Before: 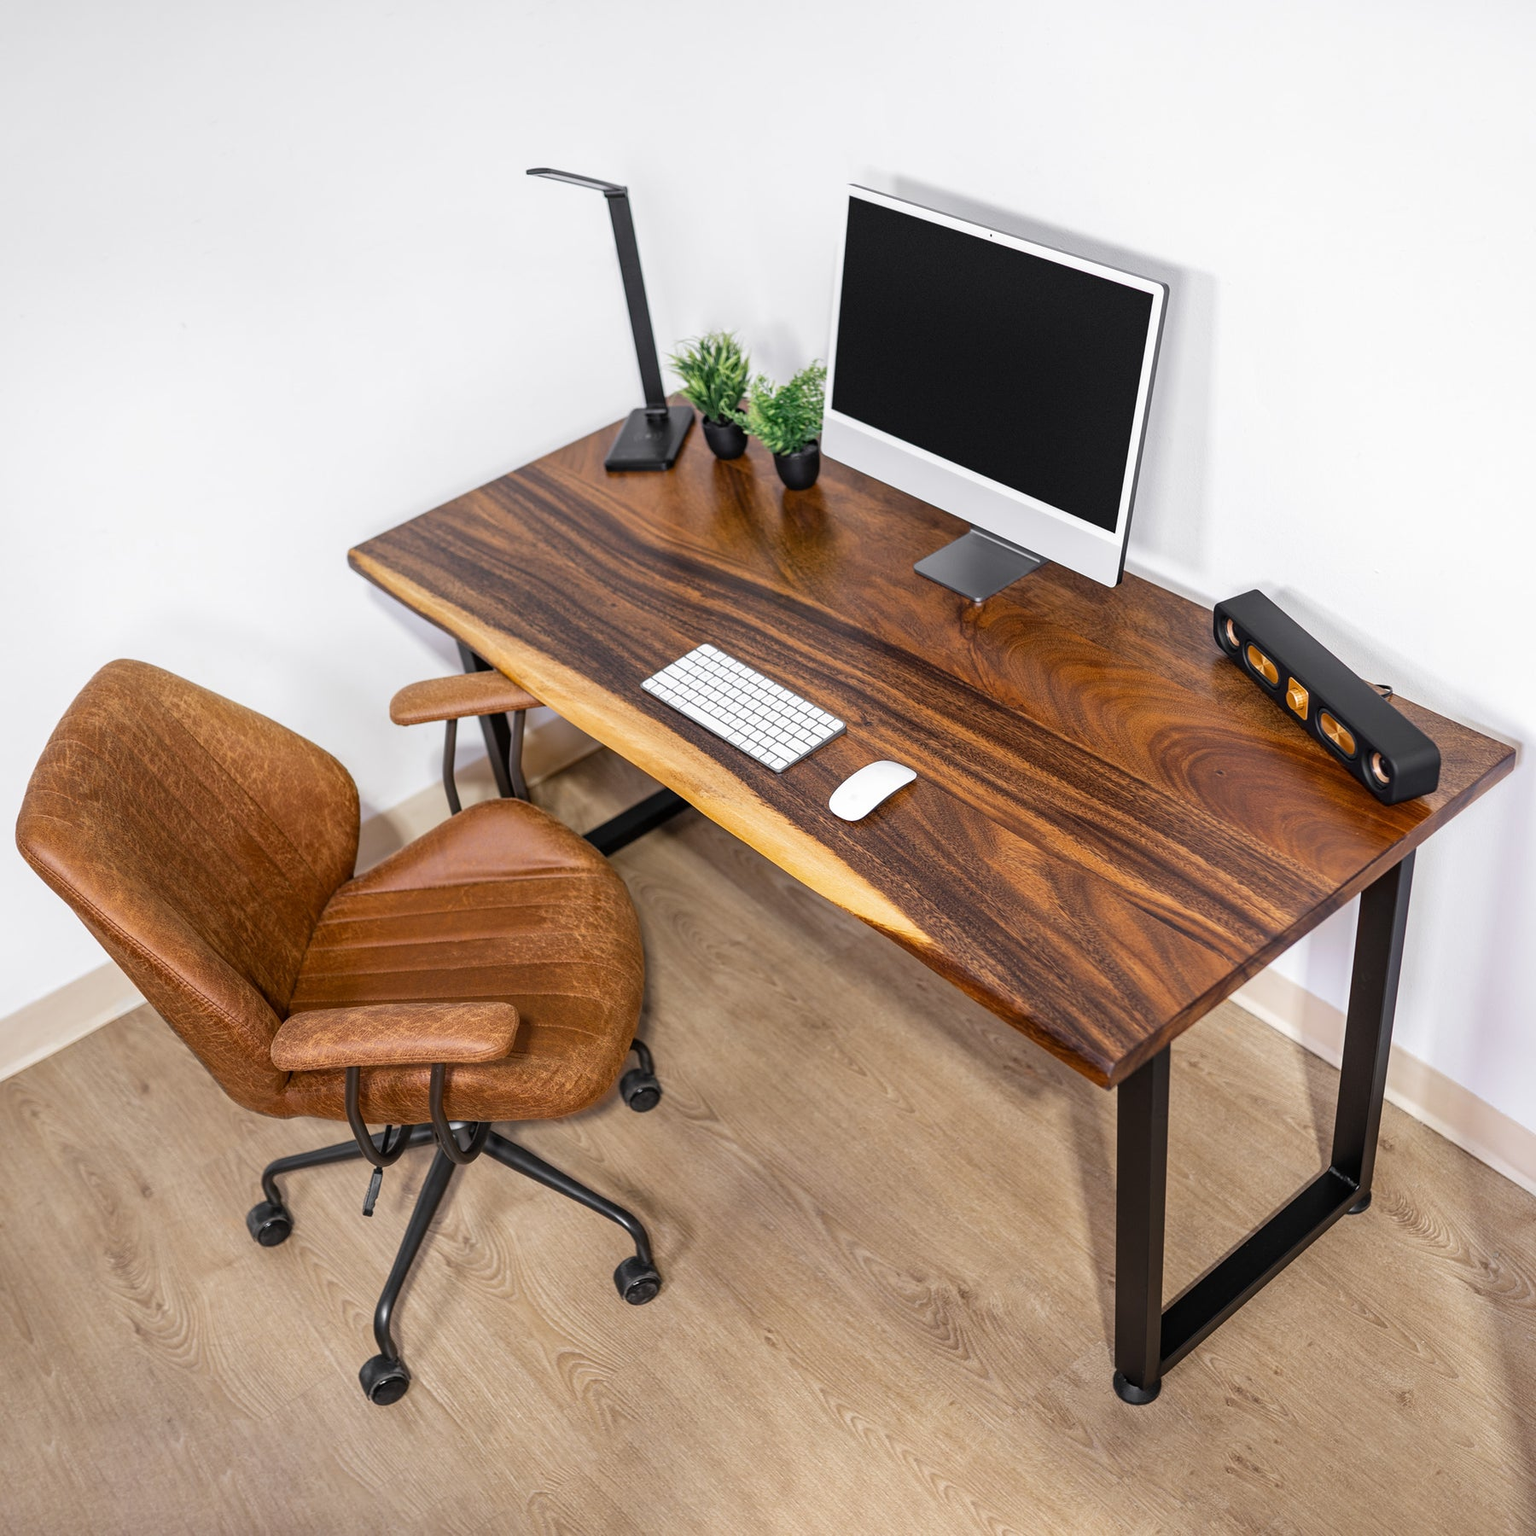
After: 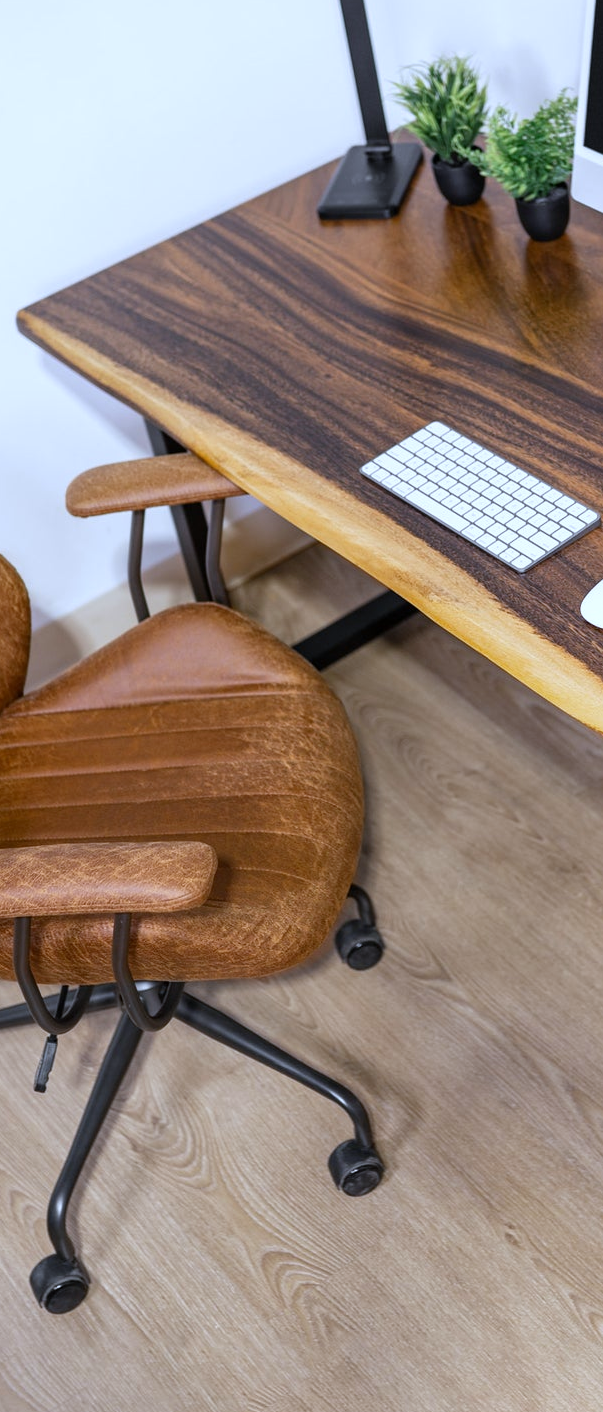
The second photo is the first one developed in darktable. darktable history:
white balance: red 0.926, green 1.003, blue 1.133
crop and rotate: left 21.77%, top 18.528%, right 44.676%, bottom 2.997%
